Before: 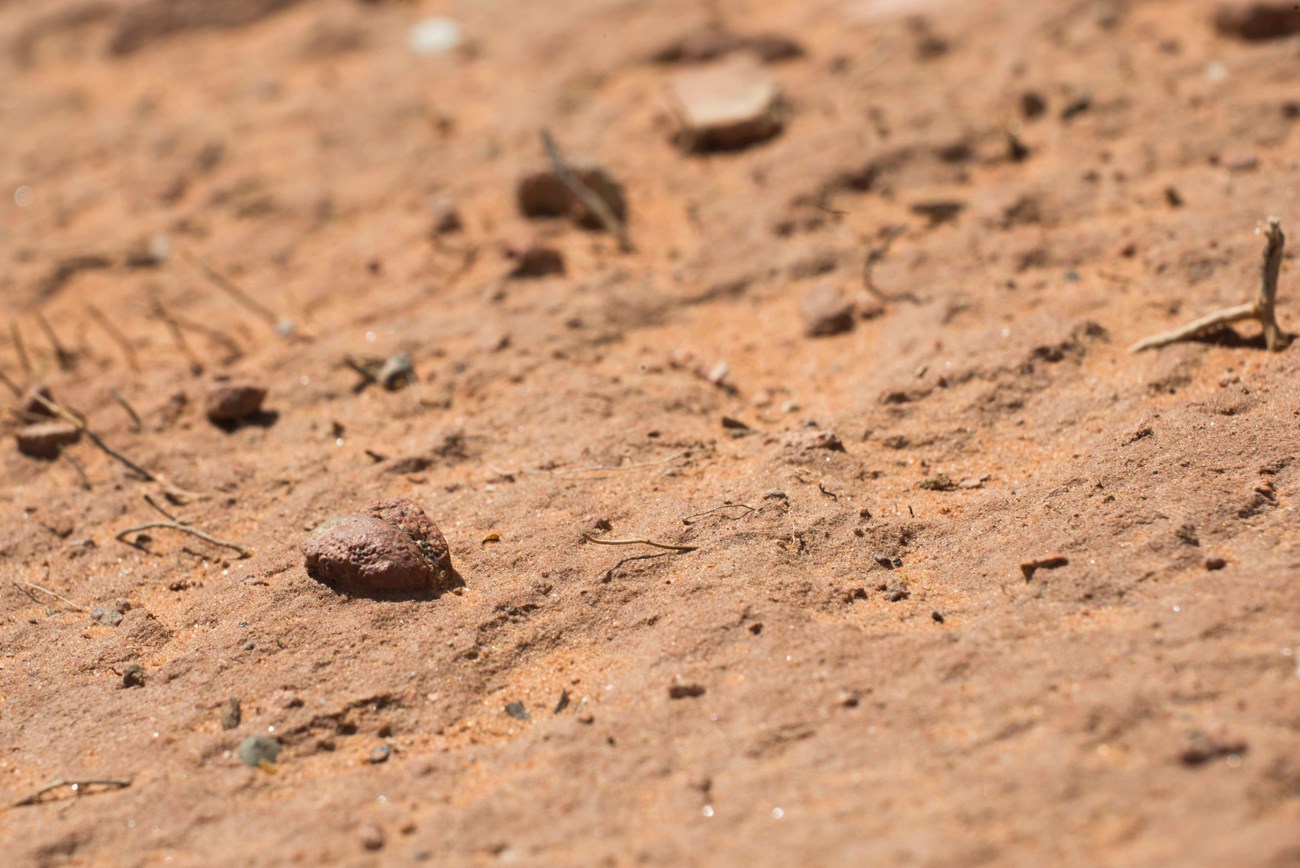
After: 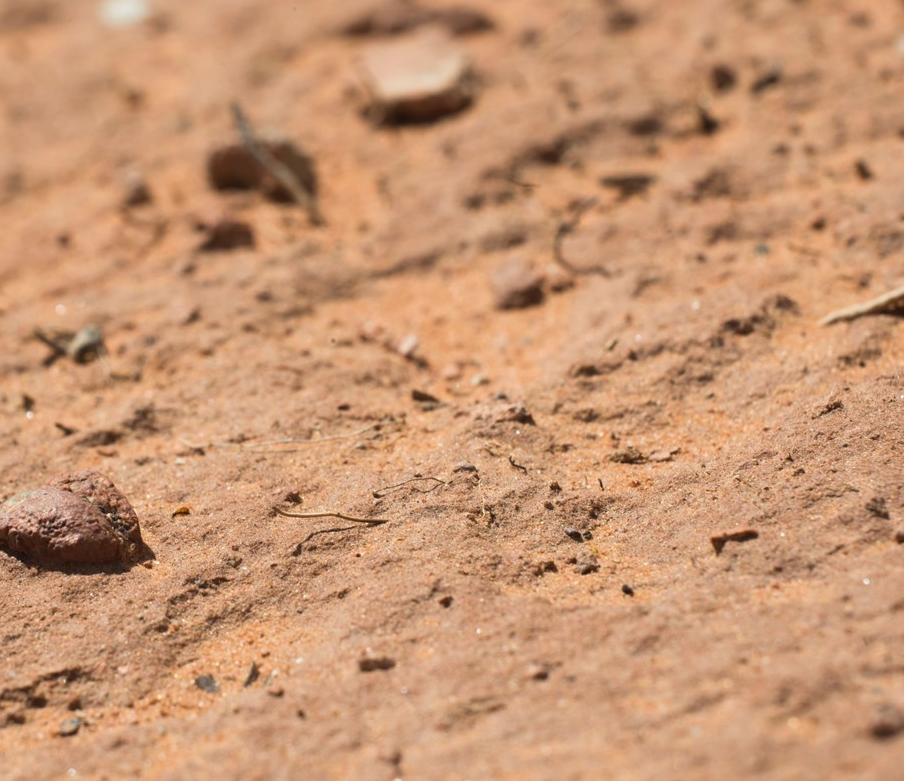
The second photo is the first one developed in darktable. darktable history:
crop and rotate: left 23.887%, top 3.154%, right 6.553%, bottom 6.774%
